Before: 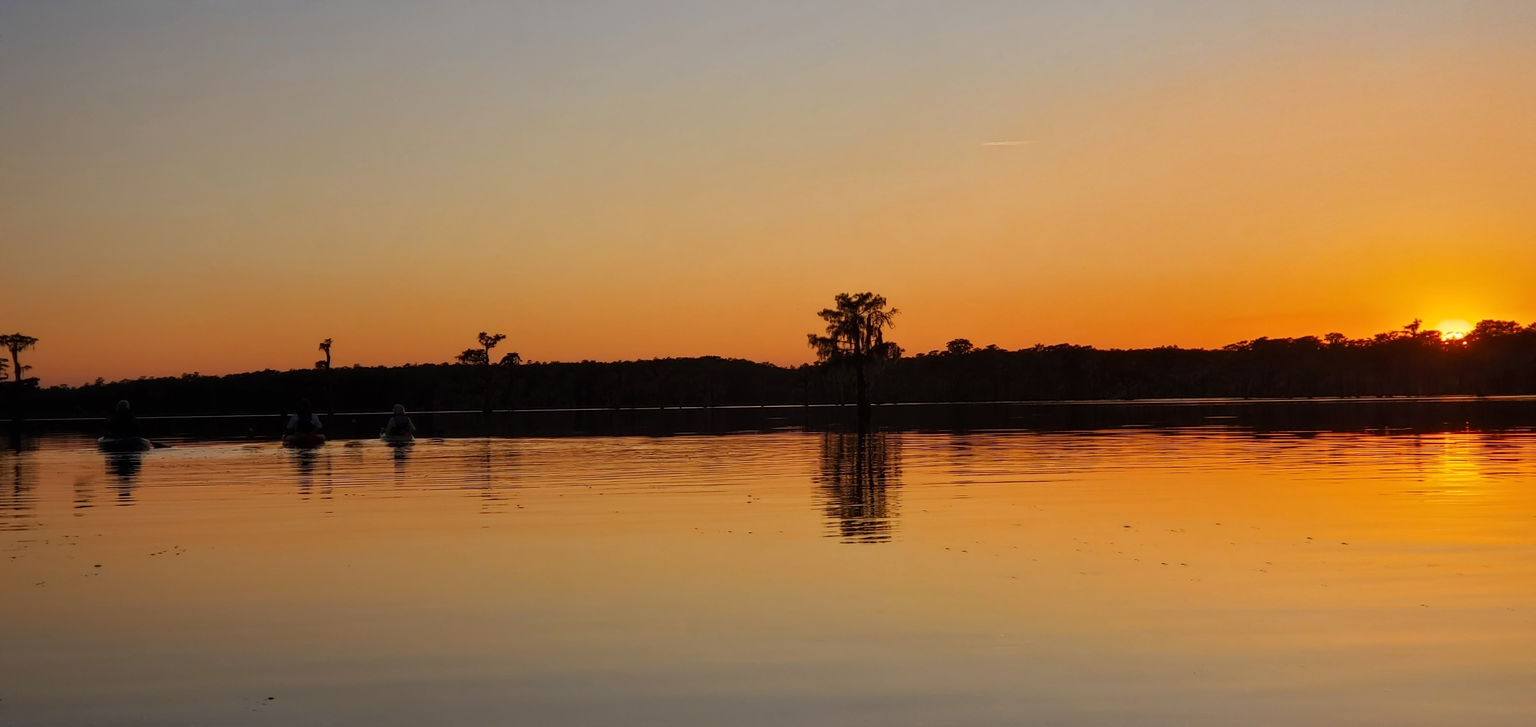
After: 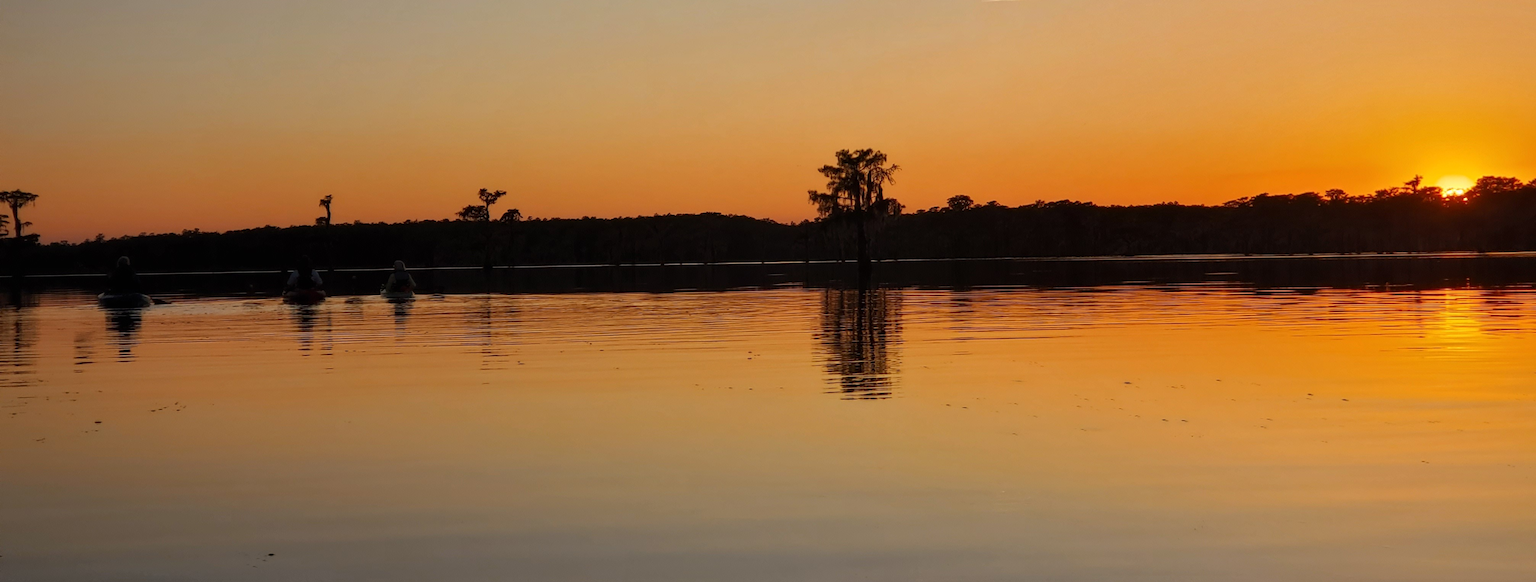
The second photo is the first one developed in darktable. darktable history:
crop and rotate: top 19.858%
